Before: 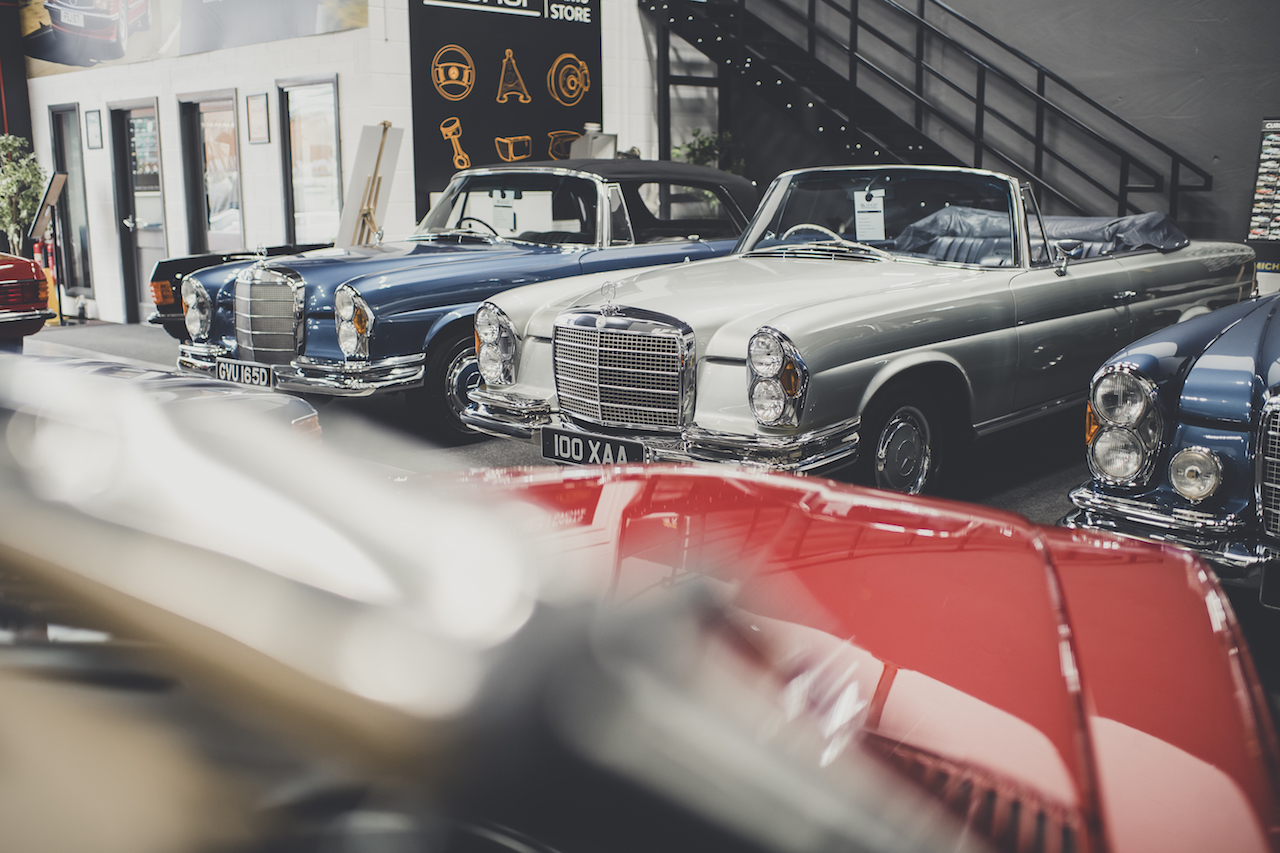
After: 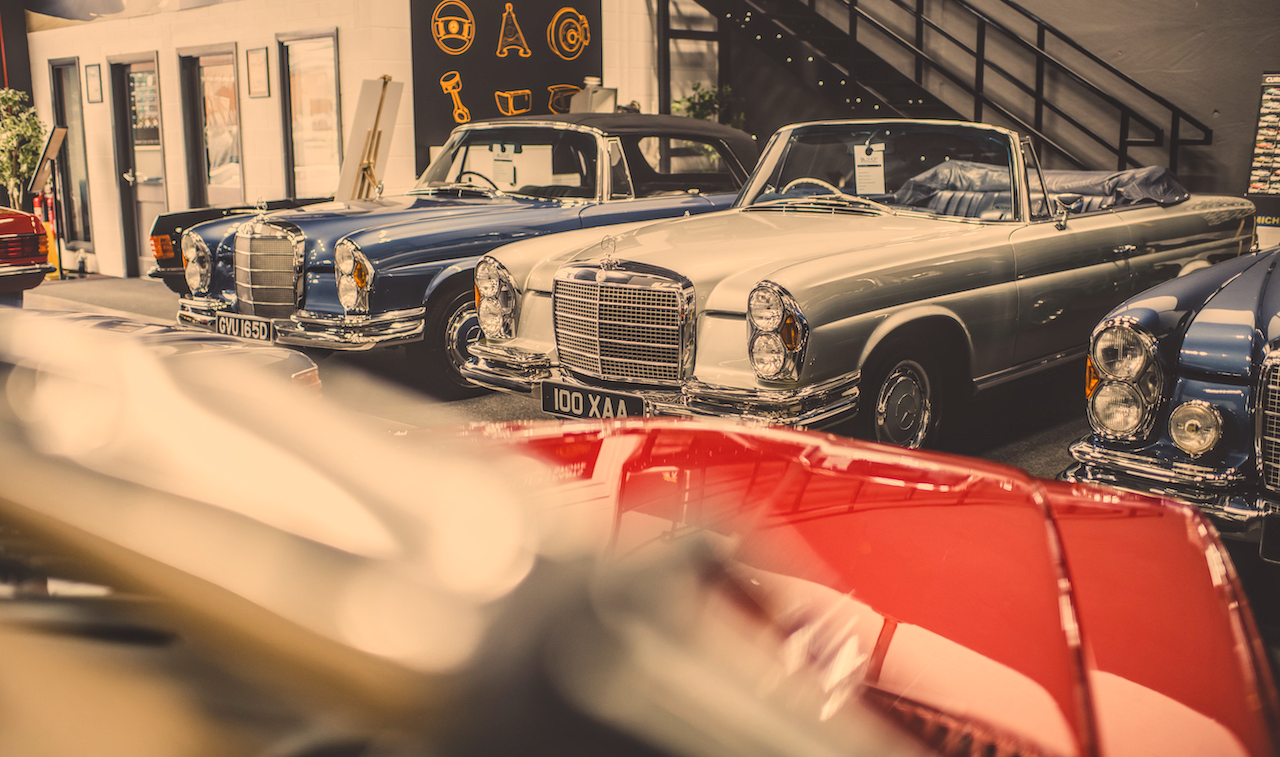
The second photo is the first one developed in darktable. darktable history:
crop and rotate: top 5.484%, bottom 5.737%
local contrast: highlights 3%, shadows 6%, detail 134%
shadows and highlights: shadows 61.95, white point adjustment 0.378, highlights -34.62, compress 83.92%
color correction: highlights a* 14.87, highlights b* 30.88
